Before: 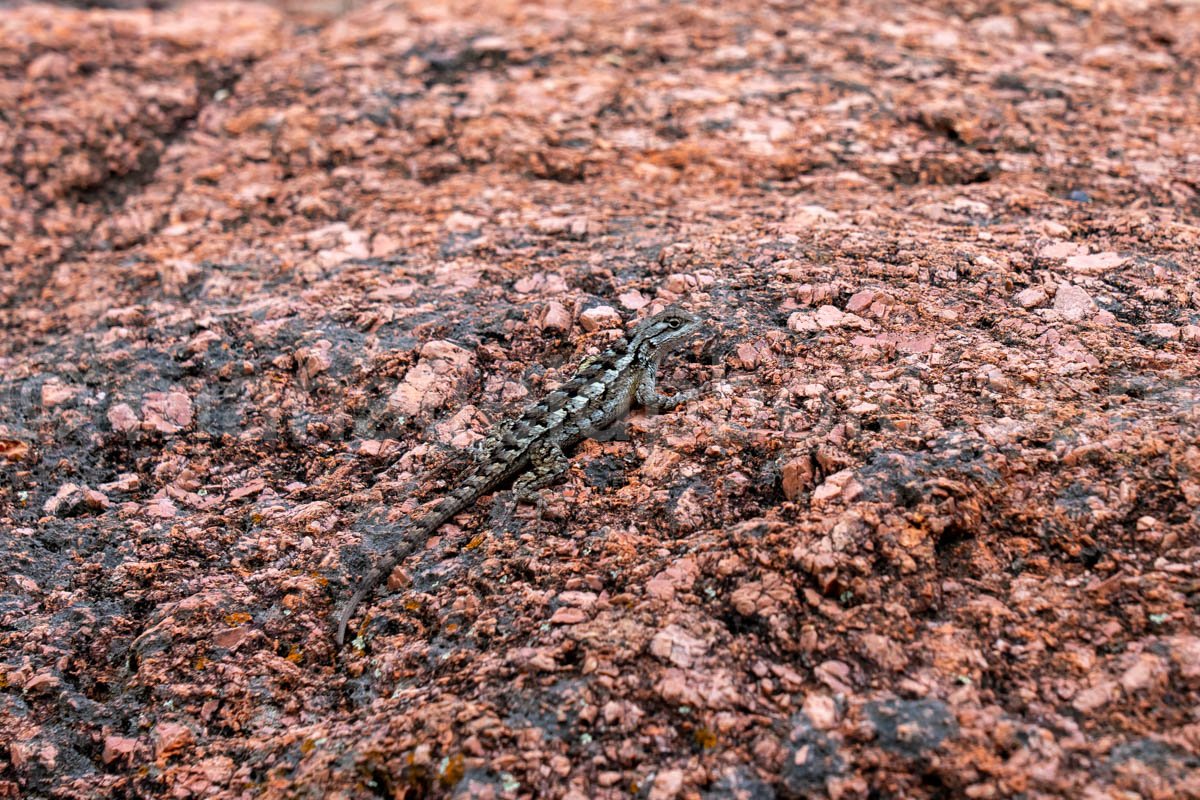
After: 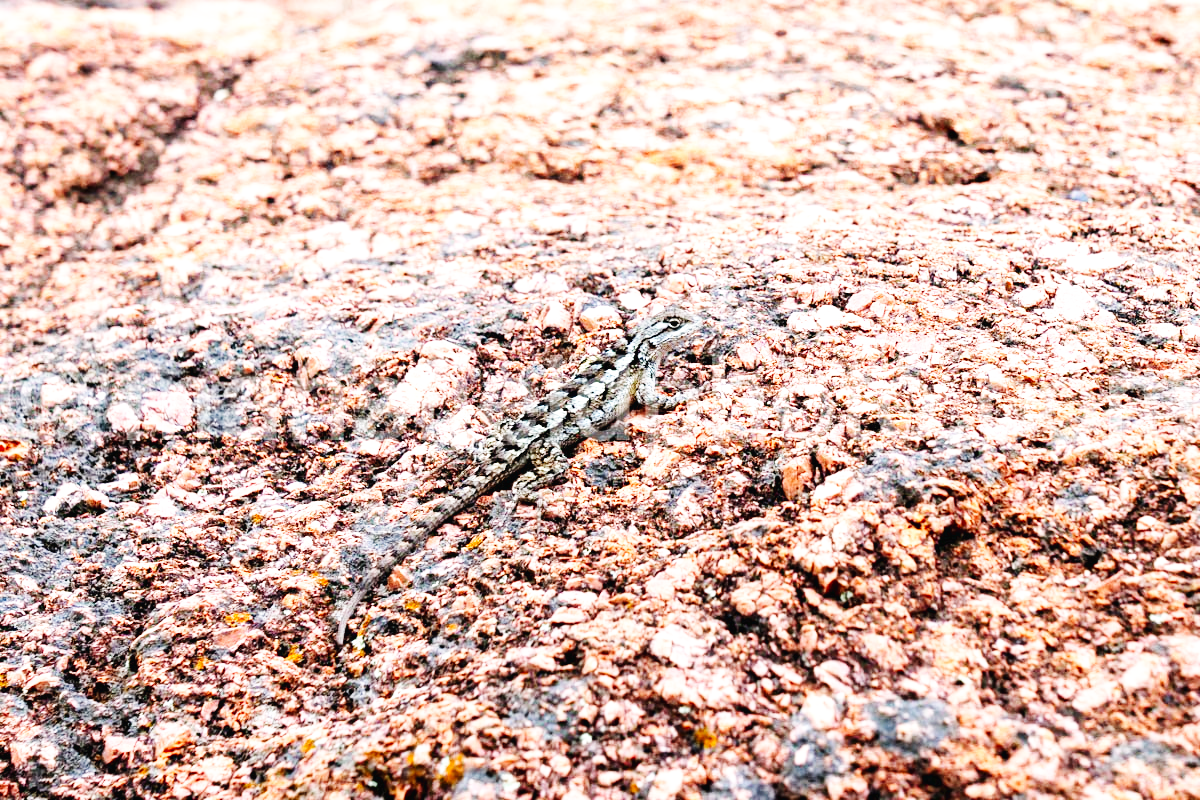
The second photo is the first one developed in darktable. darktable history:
exposure: exposure 0.635 EV, compensate highlight preservation false
base curve: curves: ch0 [(0, 0.003) (0.001, 0.002) (0.006, 0.004) (0.02, 0.022) (0.048, 0.086) (0.094, 0.234) (0.162, 0.431) (0.258, 0.629) (0.385, 0.8) (0.548, 0.918) (0.751, 0.988) (1, 1)], preserve colors none
